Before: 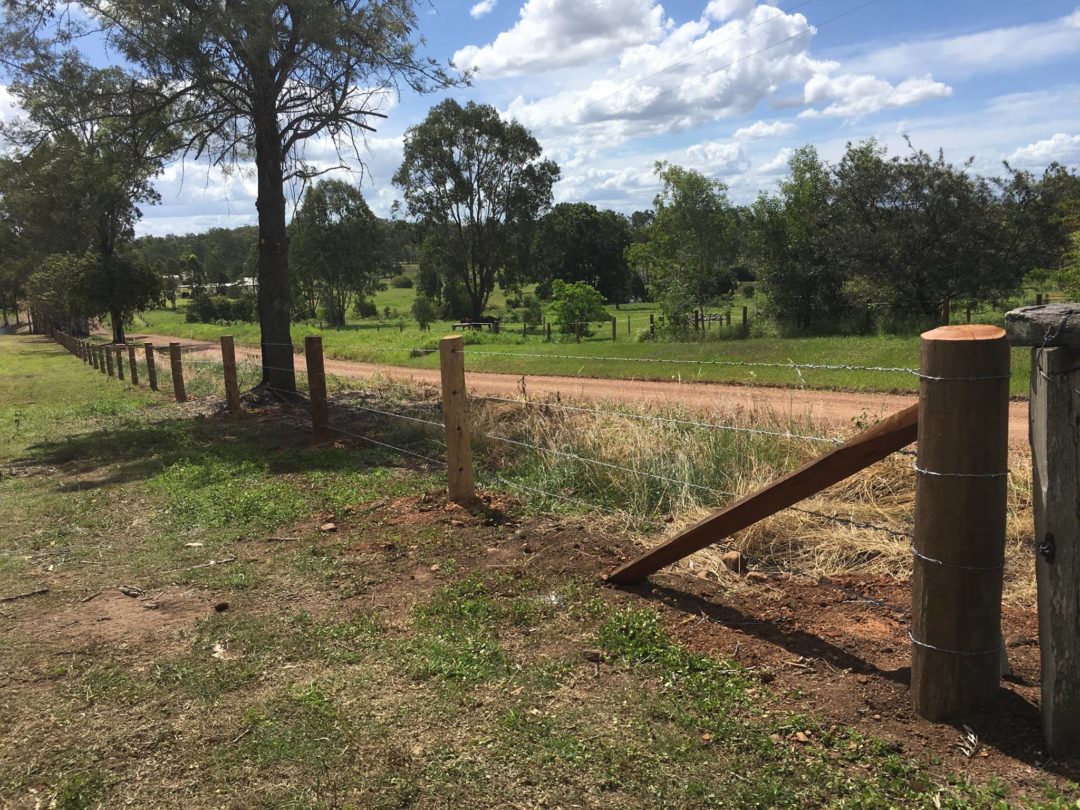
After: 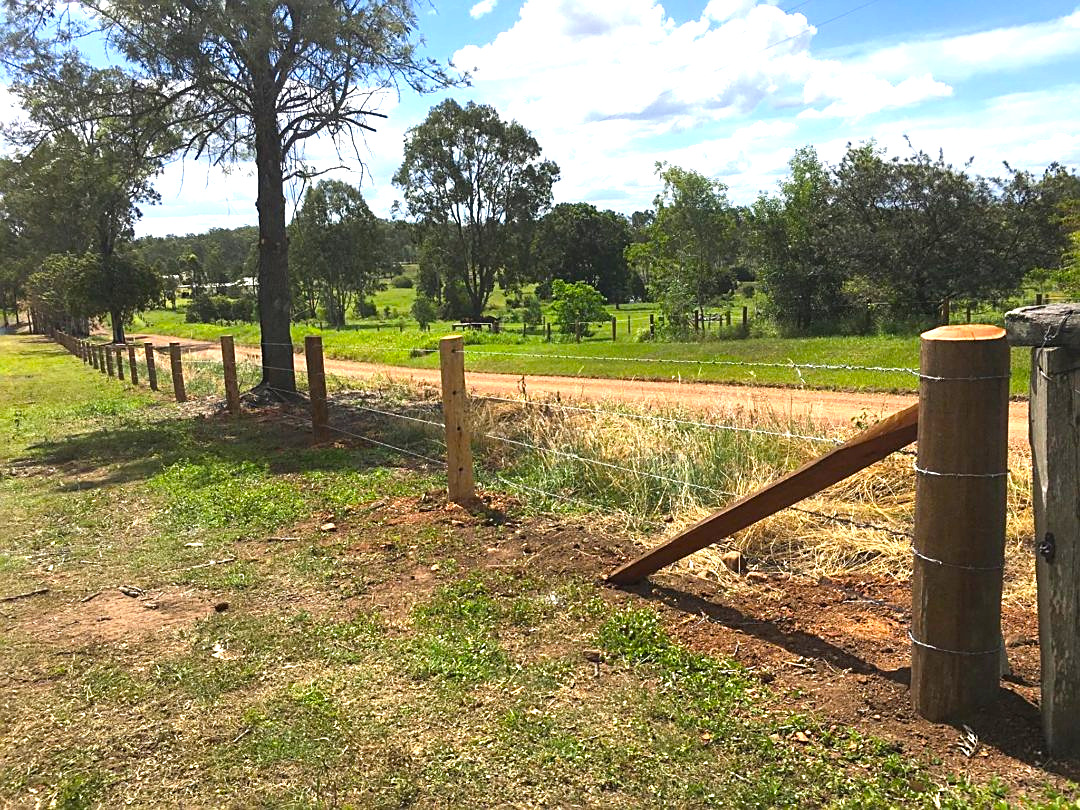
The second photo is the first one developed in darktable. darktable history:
exposure: black level correction 0, exposure 0.9 EV, compensate highlight preservation false
white balance: emerald 1
sharpen: on, module defaults
color balance rgb: perceptual saturation grading › global saturation 30%
